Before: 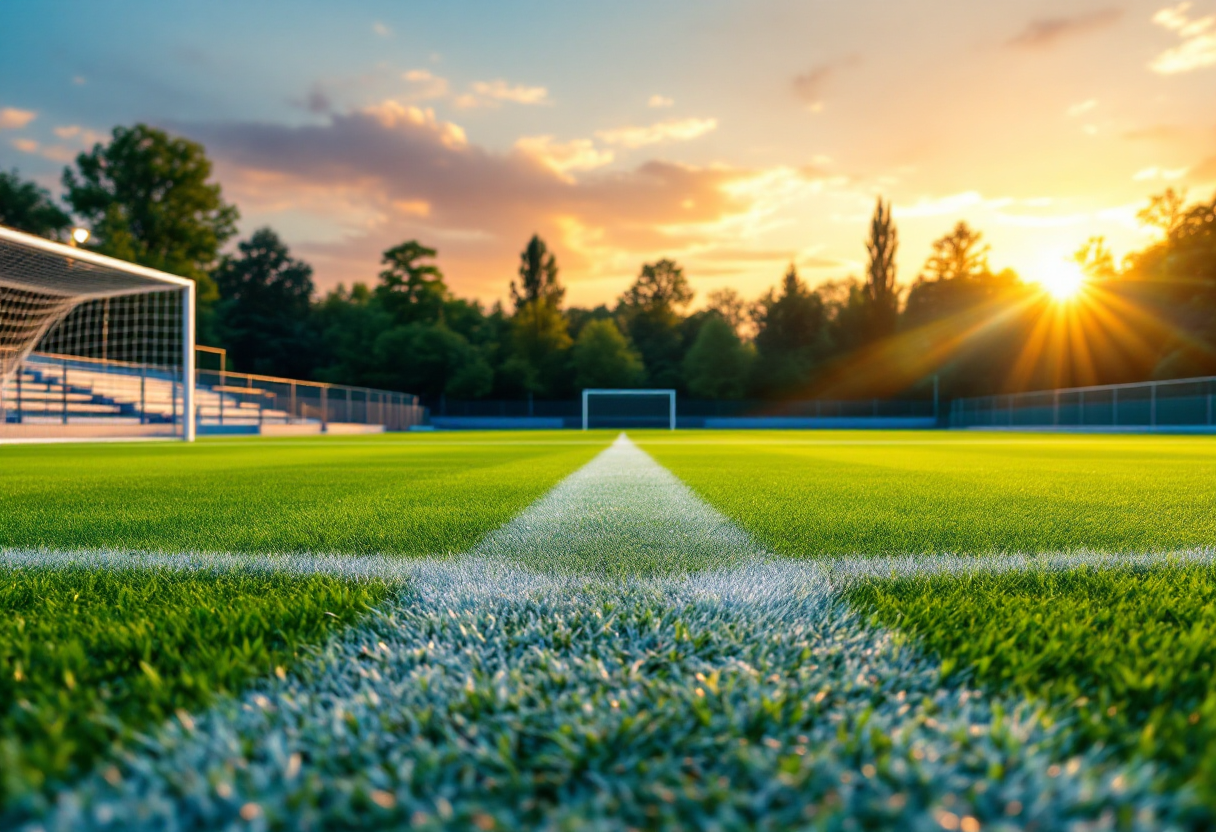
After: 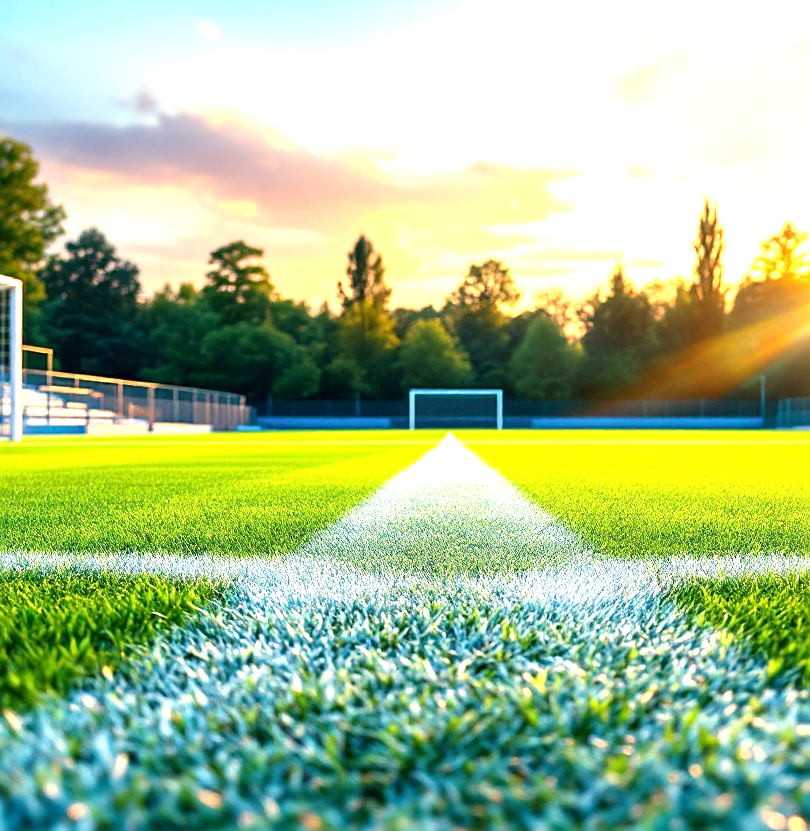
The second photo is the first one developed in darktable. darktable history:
sharpen: on, module defaults
crop and rotate: left 14.292%, right 19.041%
exposure: black level correction 0.001, exposure 1.398 EV, compensate exposure bias true, compensate highlight preservation false
